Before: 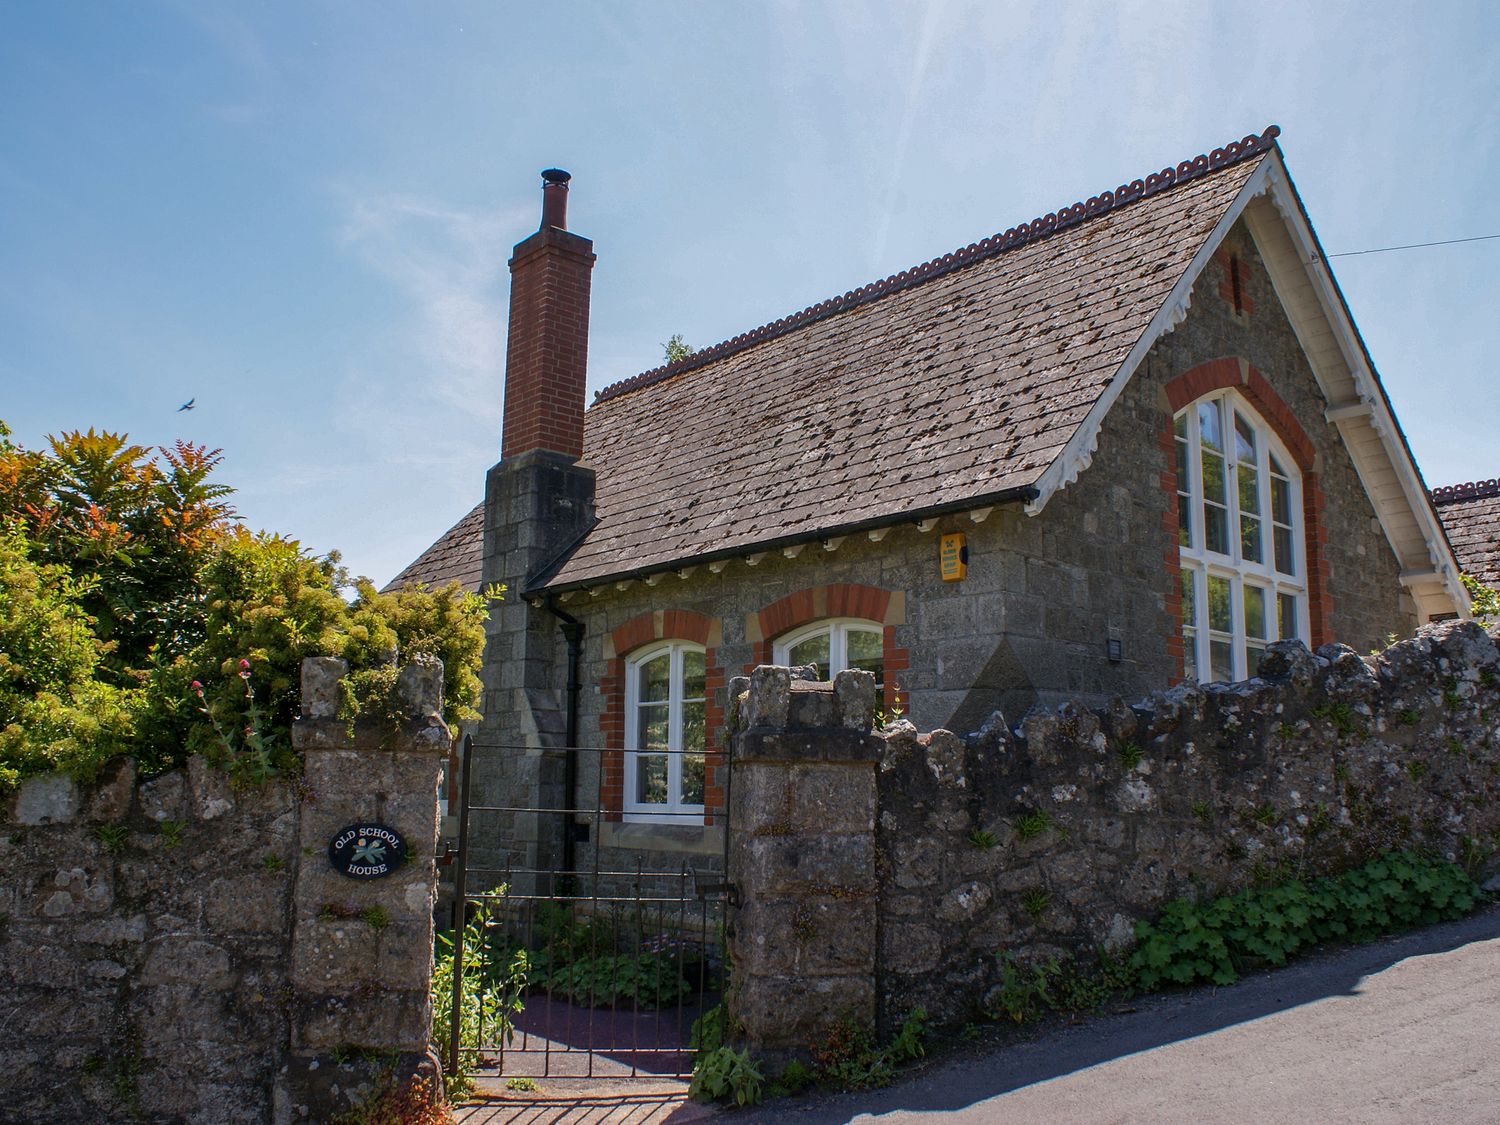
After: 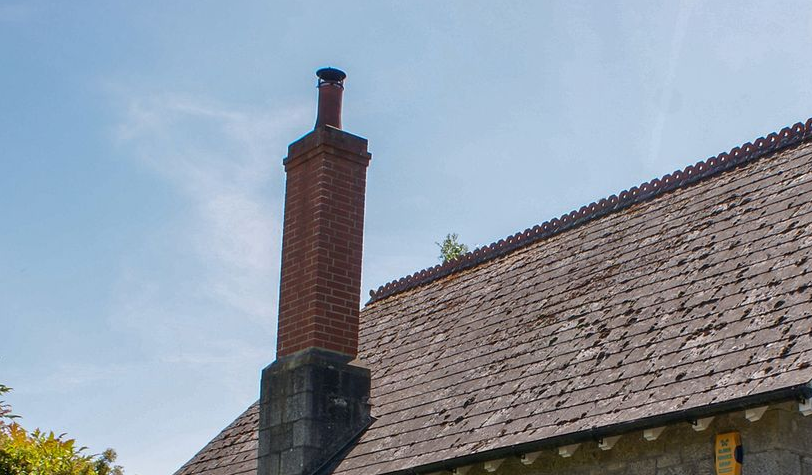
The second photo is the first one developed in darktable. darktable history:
crop: left 15.035%, top 9.066%, right 30.778%, bottom 48.654%
